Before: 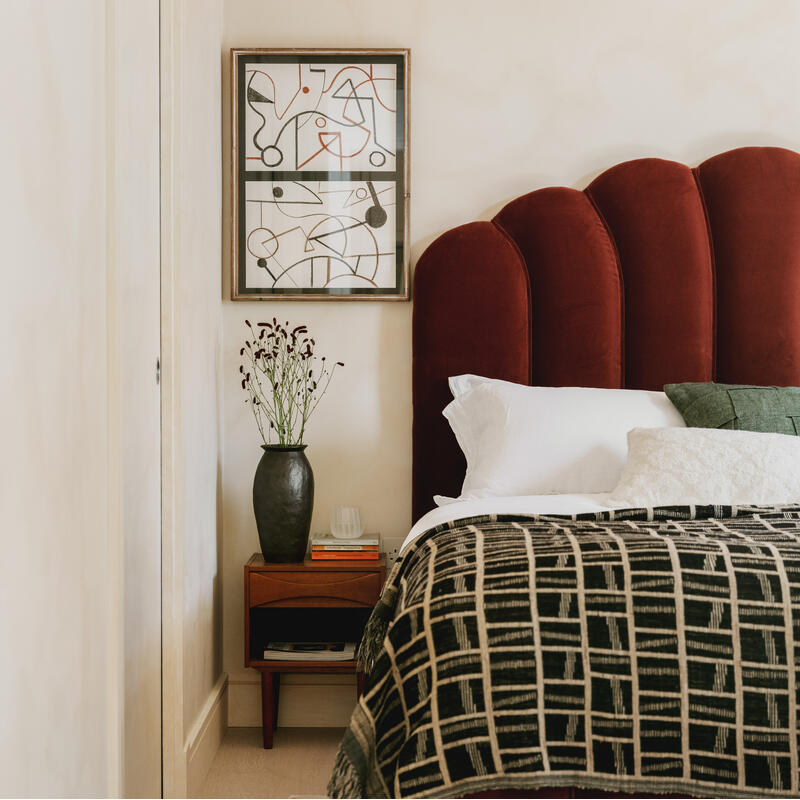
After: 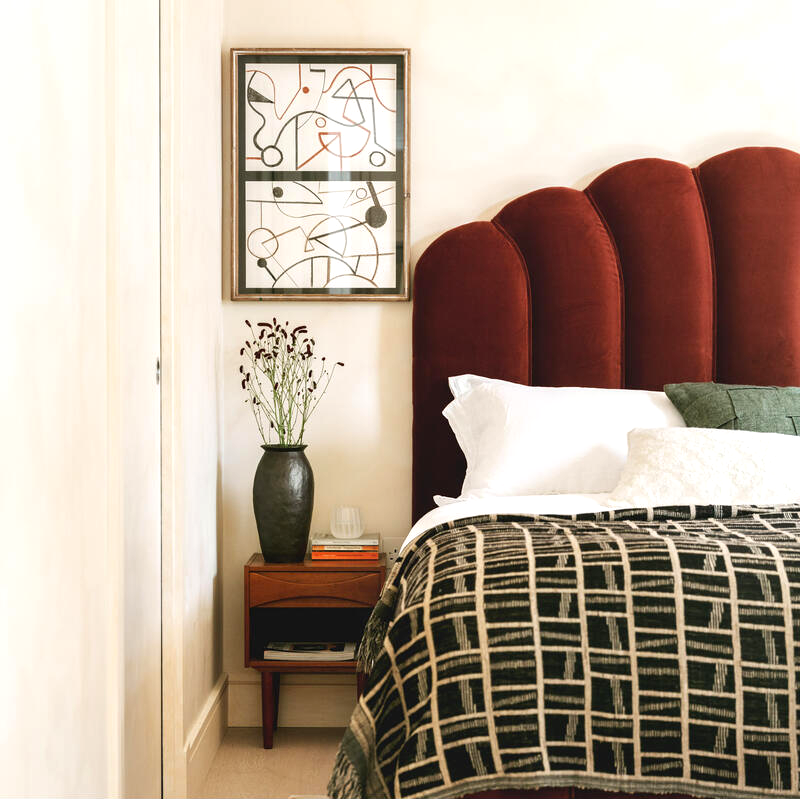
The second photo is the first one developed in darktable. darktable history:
exposure: exposure 0.658 EV, compensate highlight preservation false
